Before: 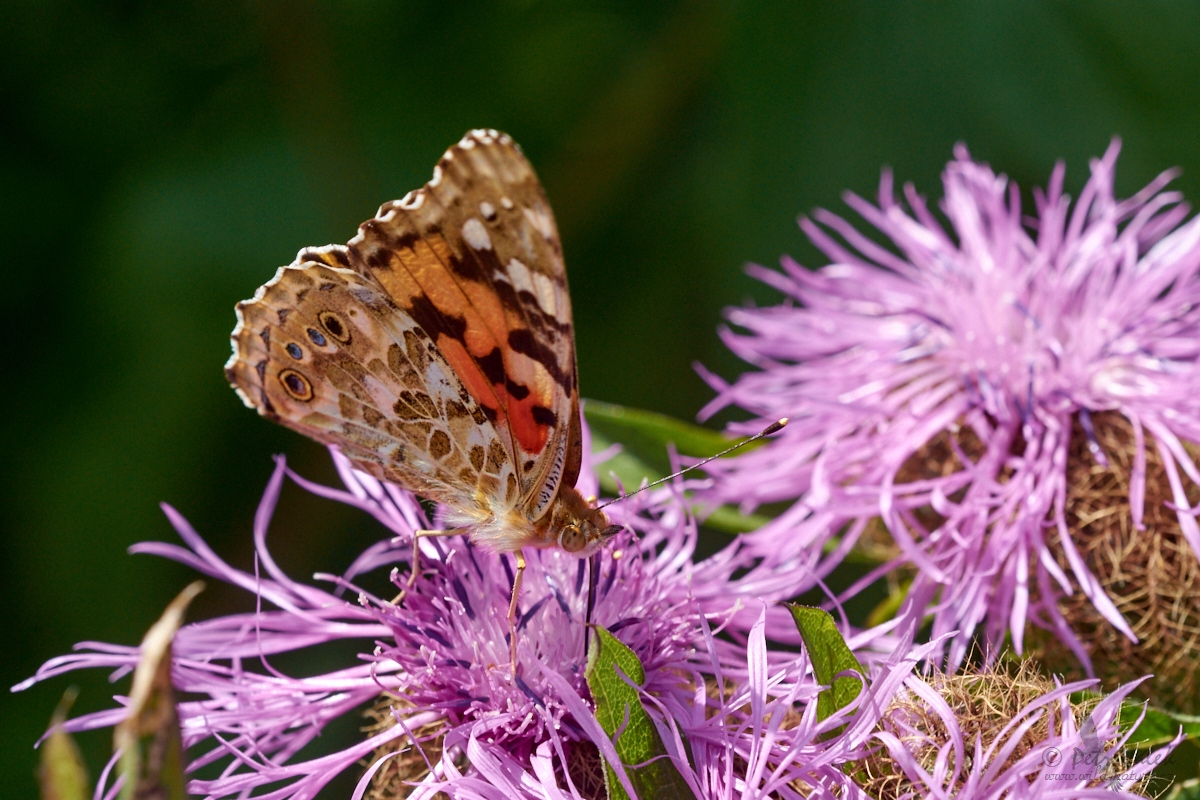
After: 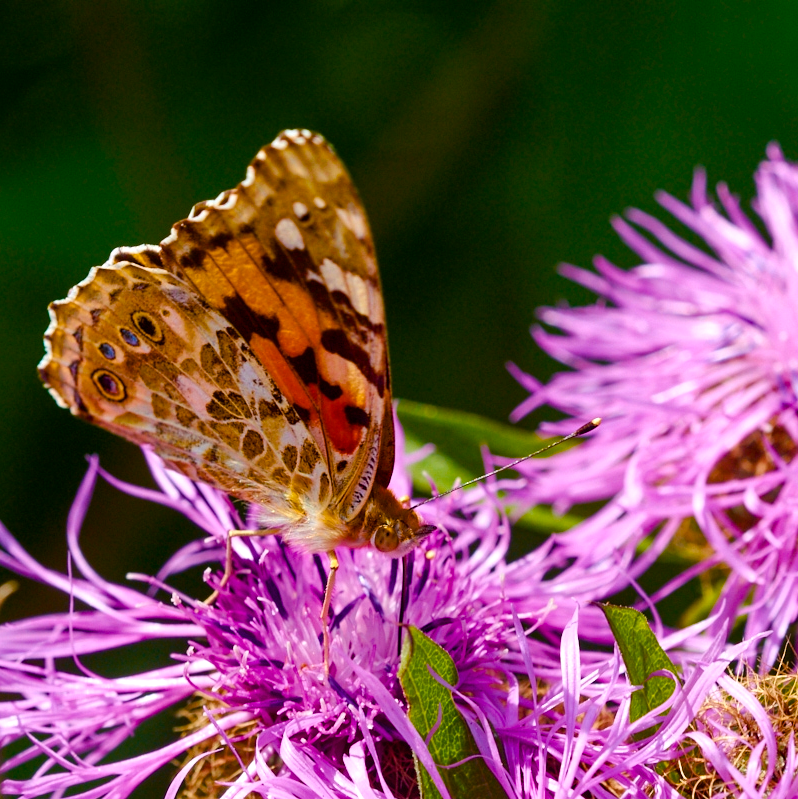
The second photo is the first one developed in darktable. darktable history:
exposure: exposure 0.127 EV, compensate highlight preservation false
crop and rotate: left 15.629%, right 17.796%
color balance rgb: shadows lift › luminance -20.292%, perceptual saturation grading › global saturation 20%, perceptual saturation grading › highlights -13.898%, perceptual saturation grading › shadows 49.824%, global vibrance 40.123%
